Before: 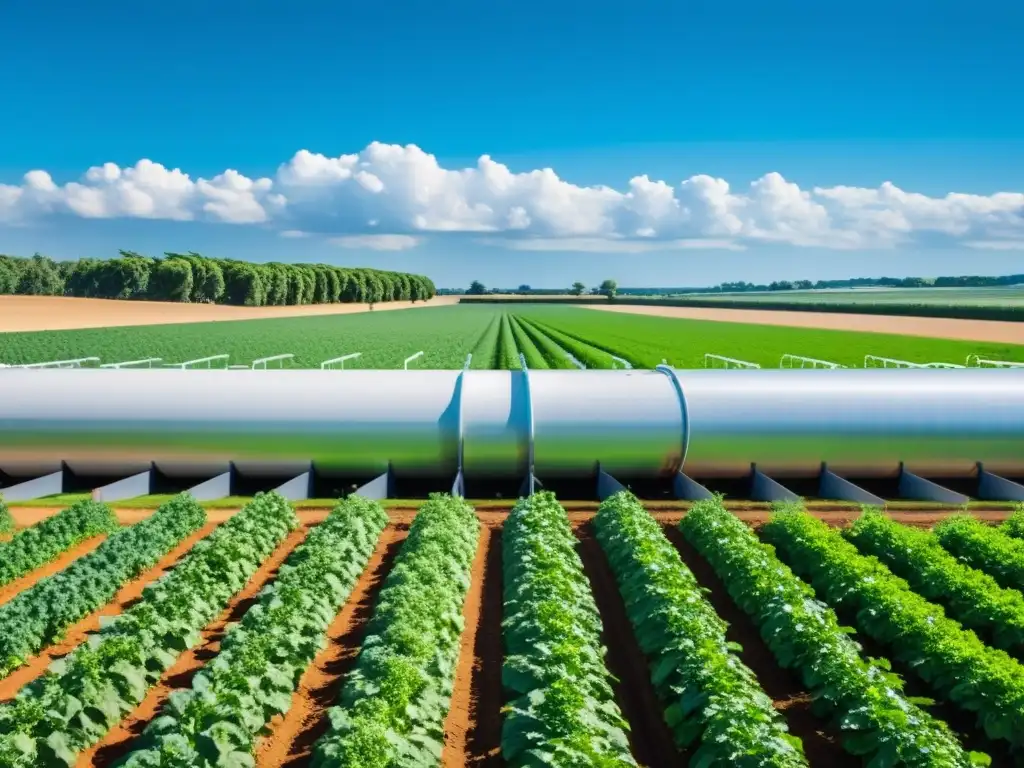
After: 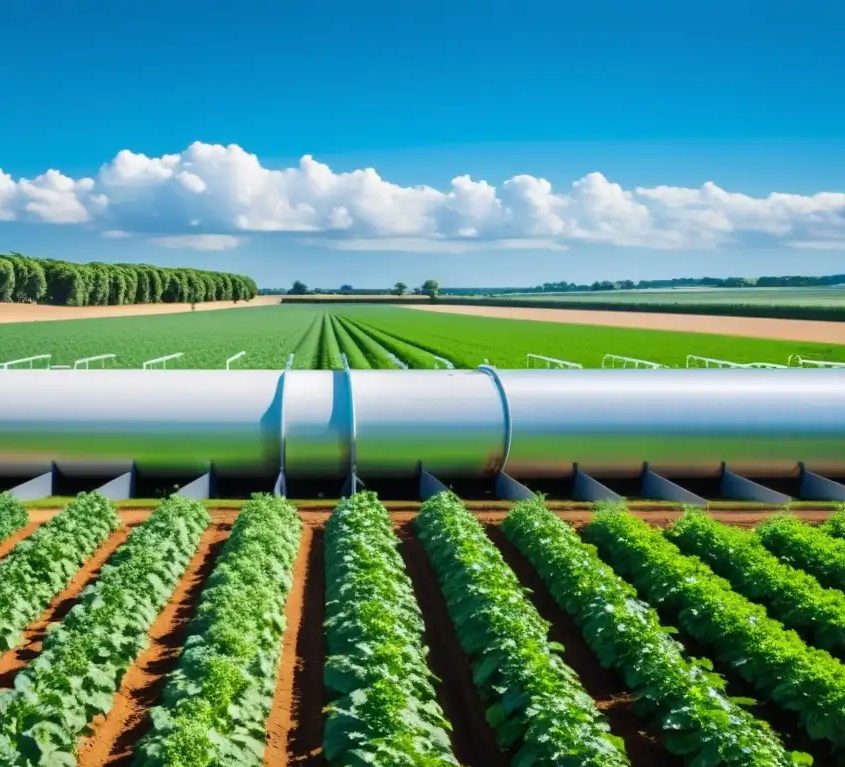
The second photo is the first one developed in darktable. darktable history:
crop: left 17.458%, bottom 0.026%
